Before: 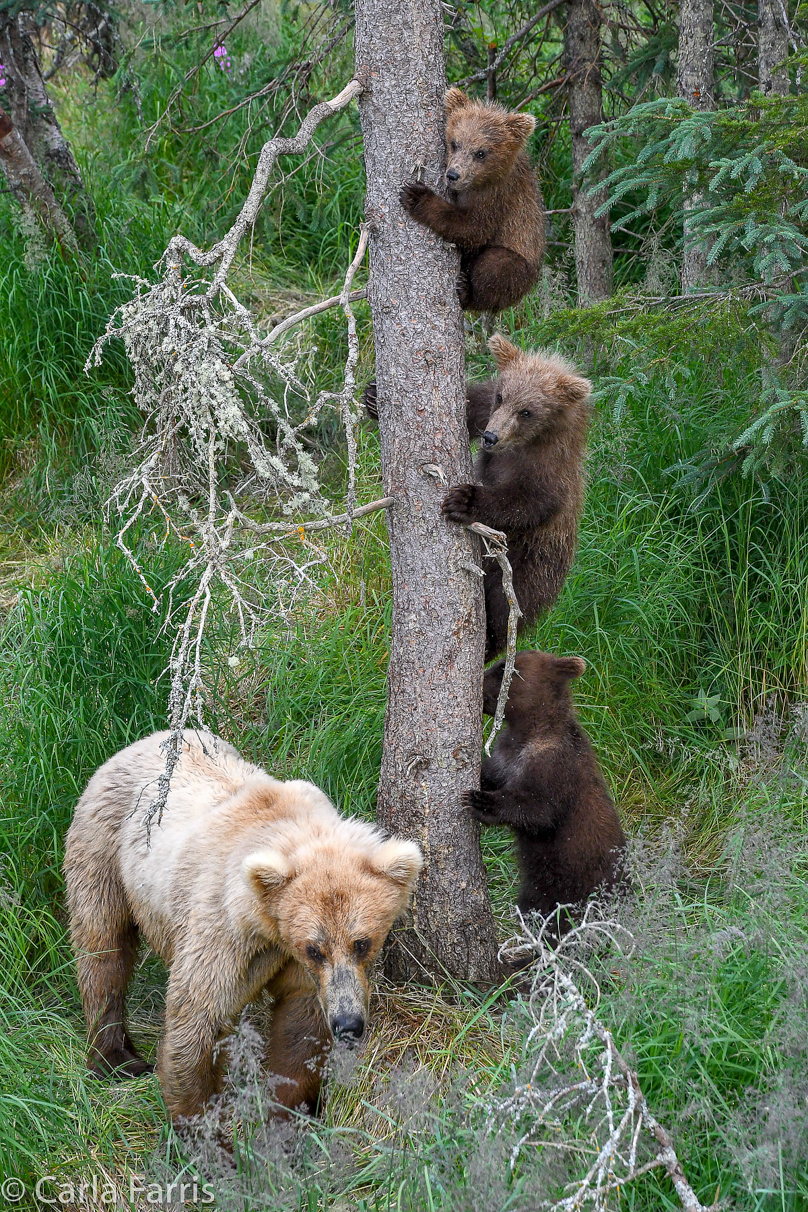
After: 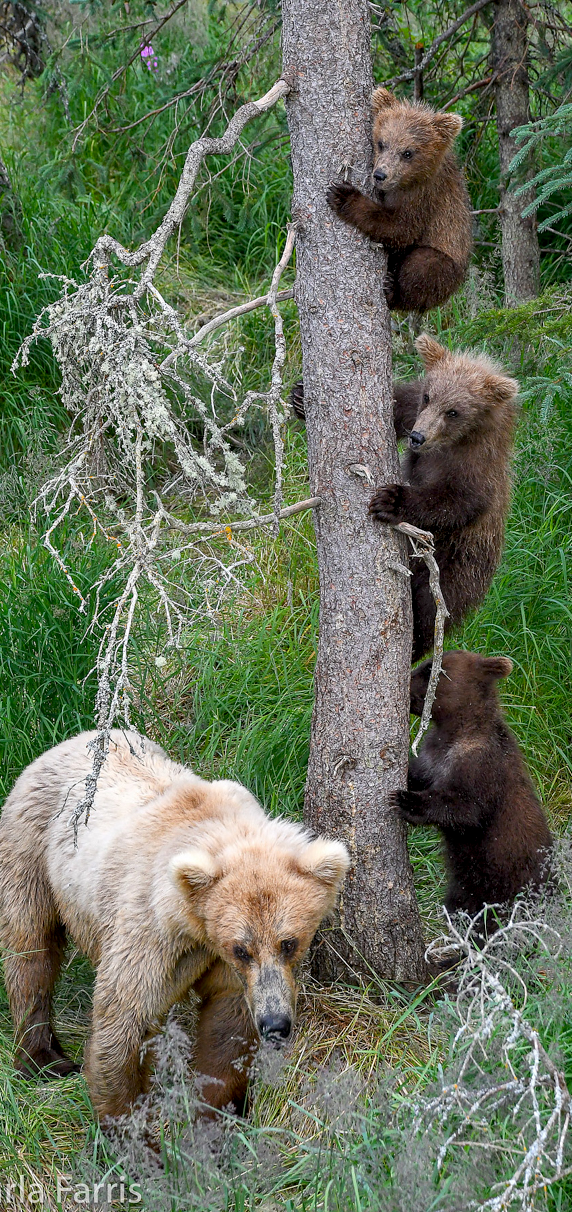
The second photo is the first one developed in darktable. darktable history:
crop and rotate: left 9.061%, right 20.142%
exposure: black level correction 0.005, exposure 0.001 EV, compensate highlight preservation false
